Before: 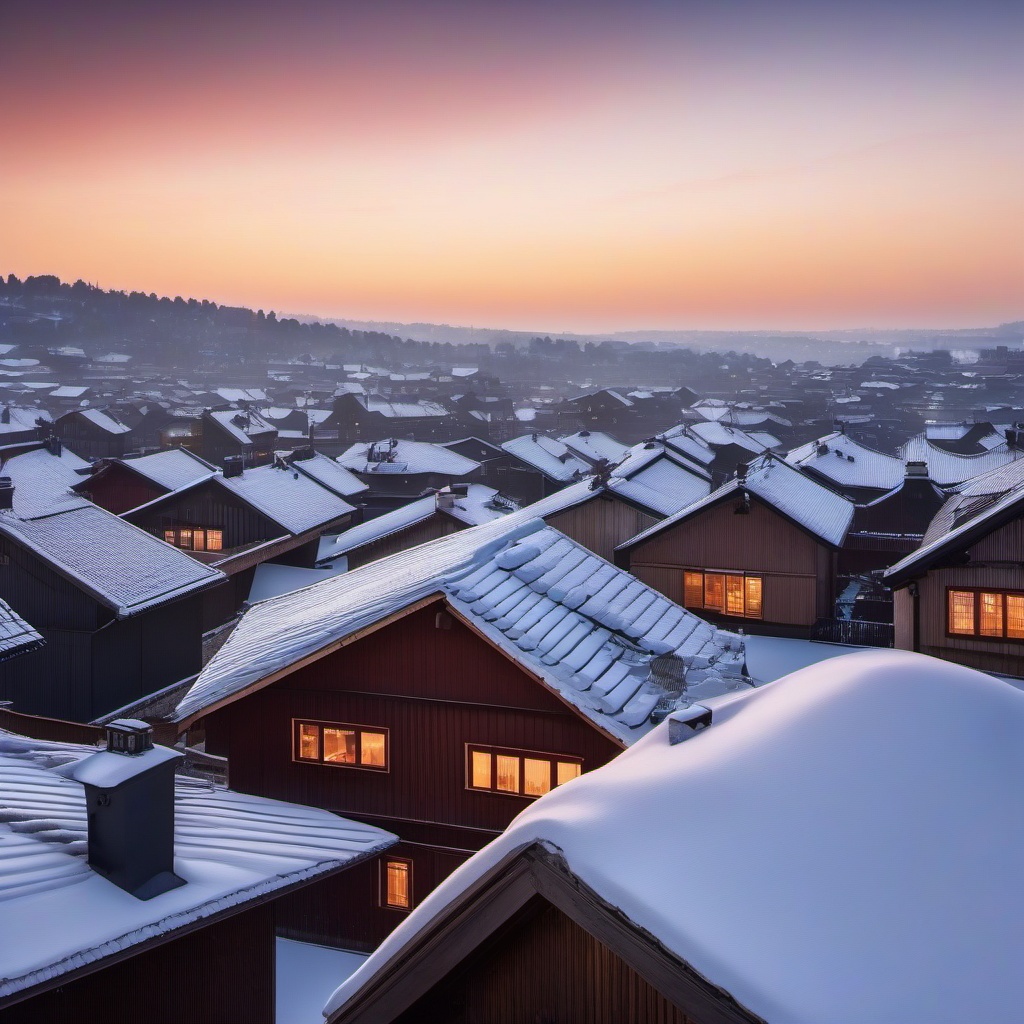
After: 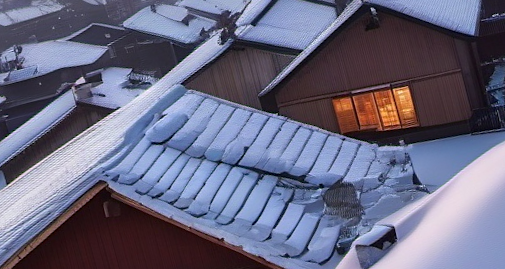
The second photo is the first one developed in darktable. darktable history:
rotate and perspective: rotation -14.8°, crop left 0.1, crop right 0.903, crop top 0.25, crop bottom 0.748
sharpen: amount 0.2
crop: left 35.03%, top 36.625%, right 14.663%, bottom 20.057%
